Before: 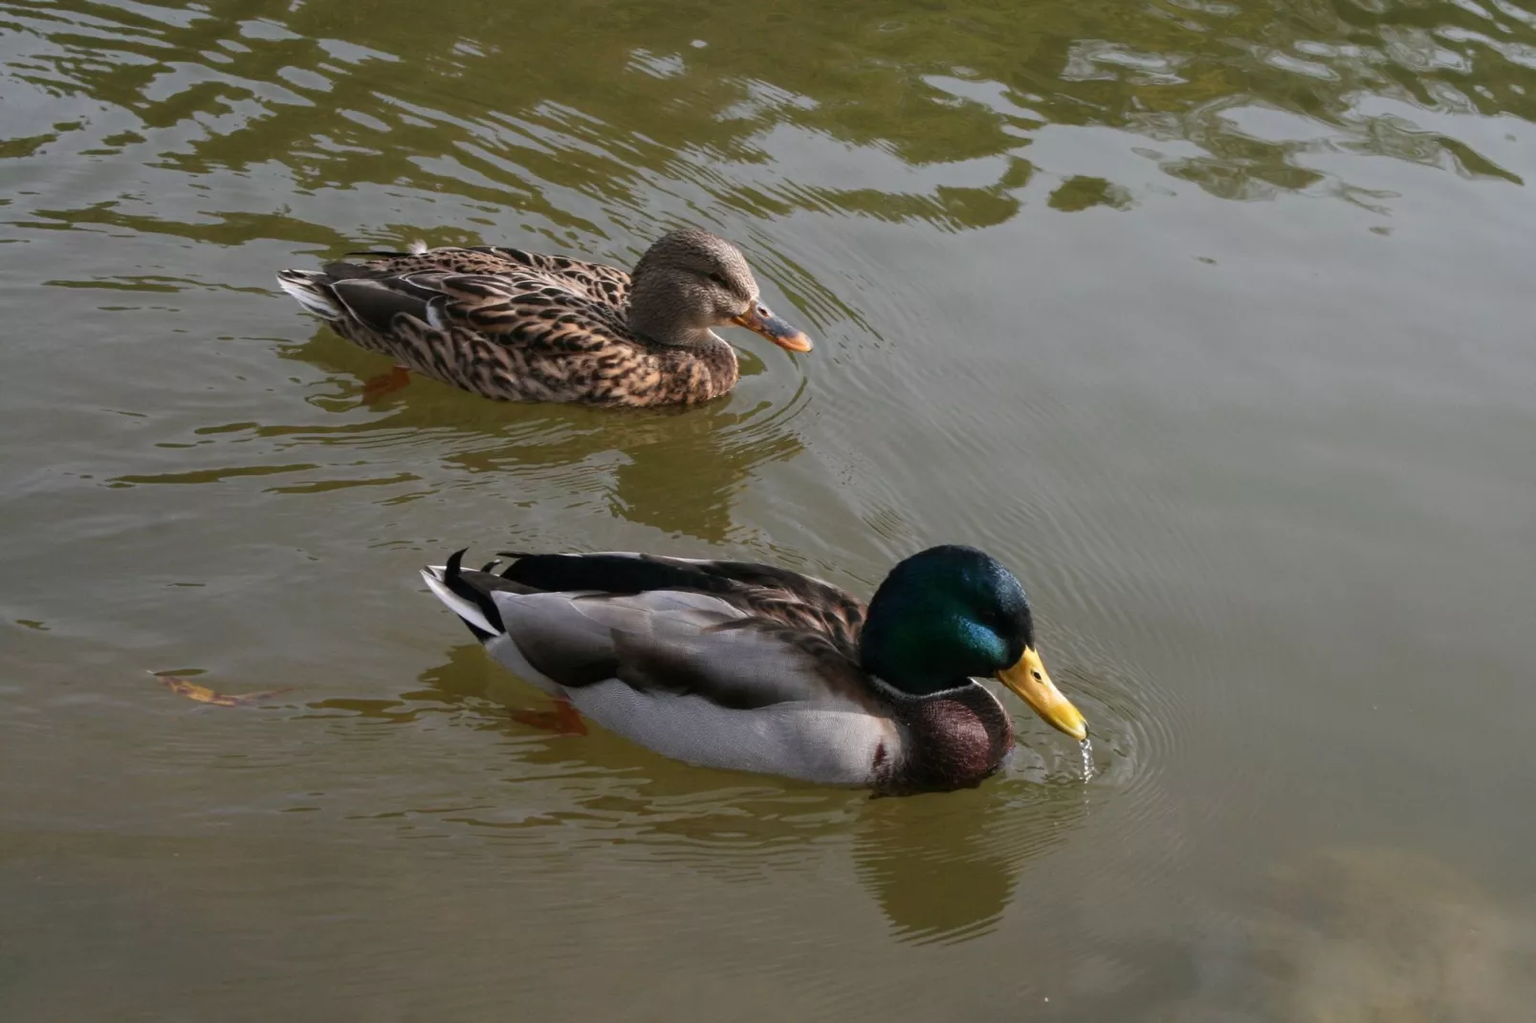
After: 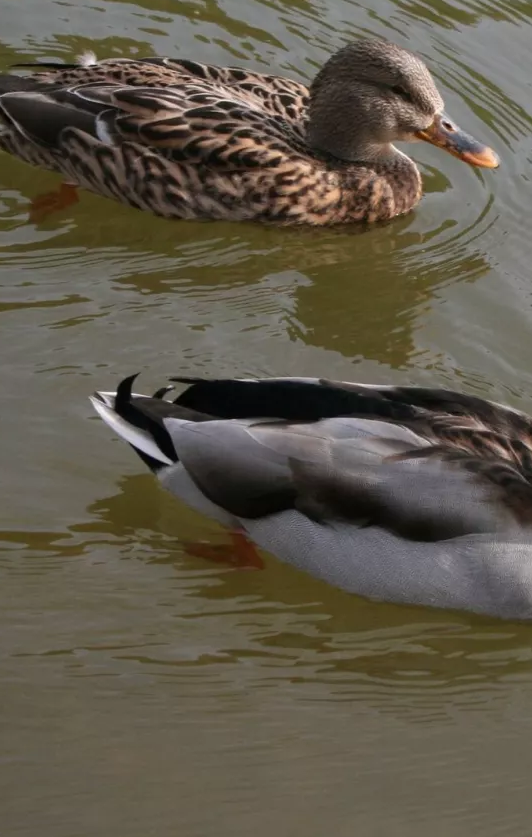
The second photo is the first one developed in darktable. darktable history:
crop and rotate: left 21.826%, top 18.774%, right 45.009%, bottom 2.99%
